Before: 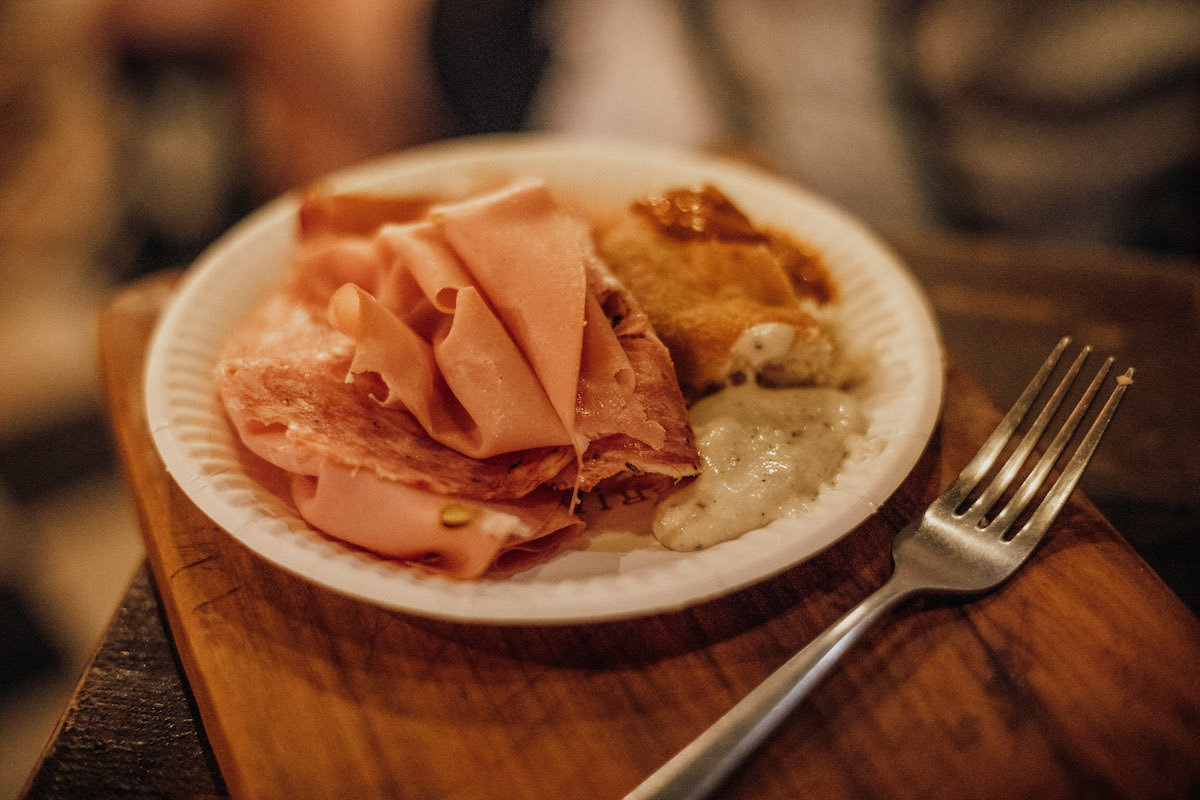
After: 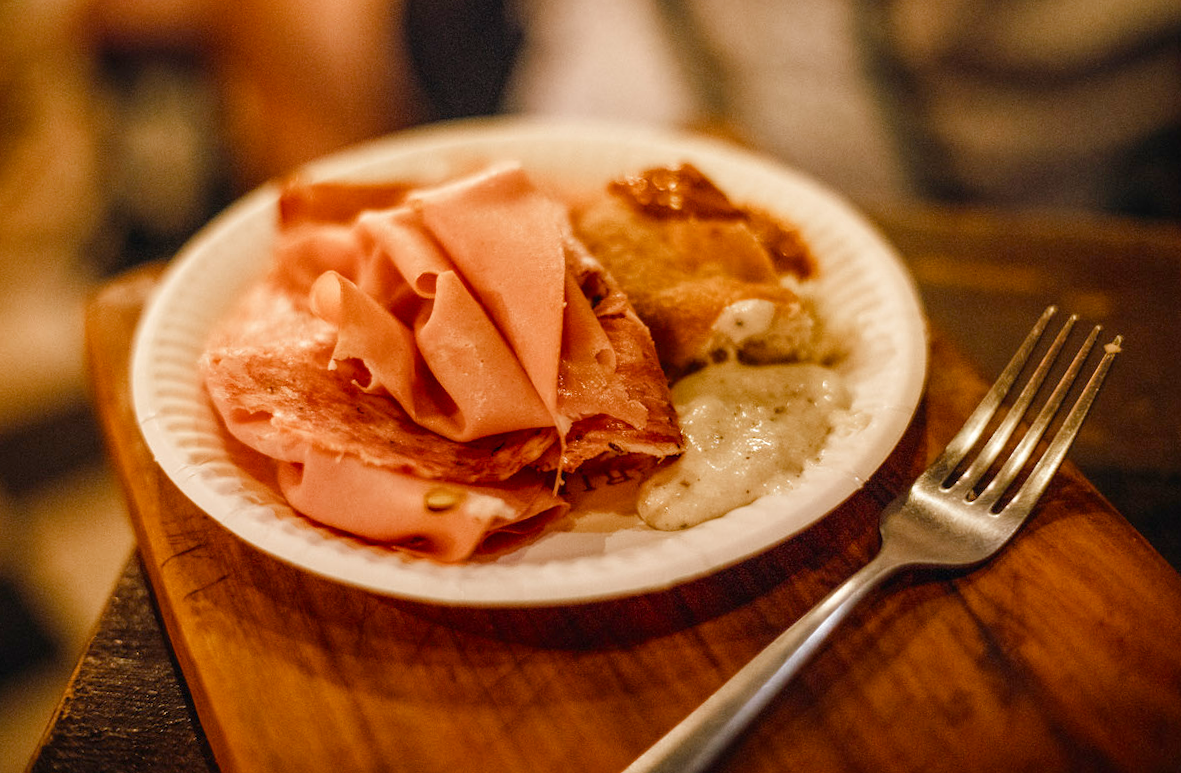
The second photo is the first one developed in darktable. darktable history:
contrast brightness saturation: contrast 0.07
rotate and perspective: rotation -1.32°, lens shift (horizontal) -0.031, crop left 0.015, crop right 0.985, crop top 0.047, crop bottom 0.982
color balance rgb: perceptual saturation grading › global saturation 20%, perceptual saturation grading › highlights -50%, perceptual saturation grading › shadows 30%, perceptual brilliance grading › global brilliance 10%, perceptual brilliance grading › shadows 15%
